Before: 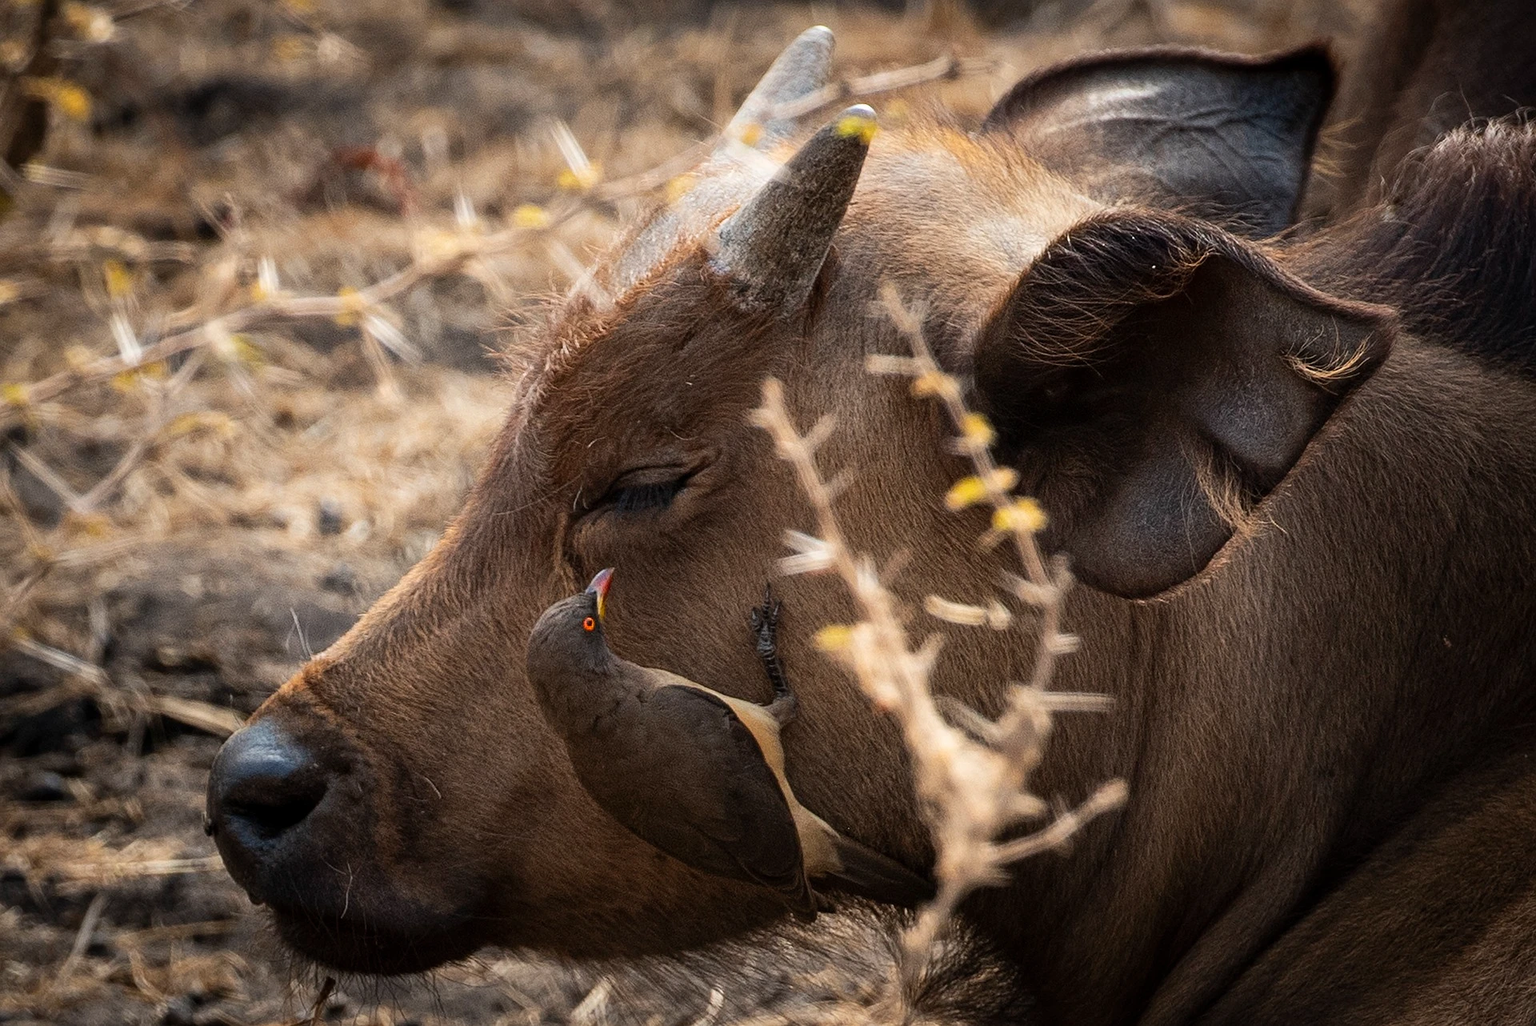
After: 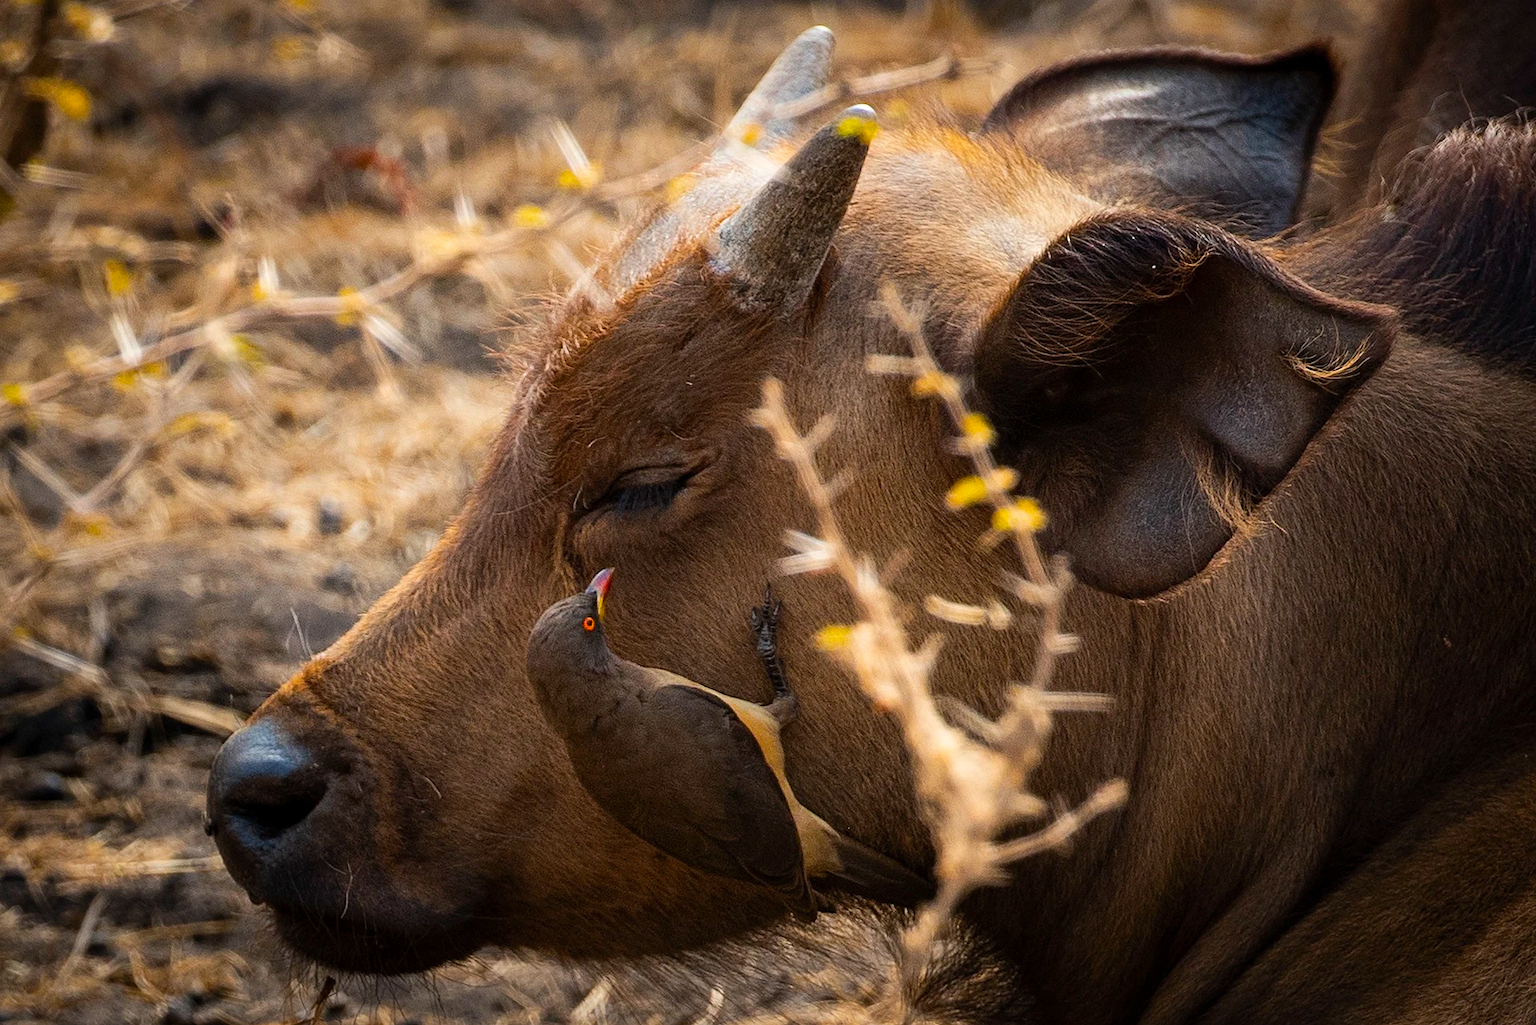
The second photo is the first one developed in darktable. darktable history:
color balance rgb: perceptual saturation grading › global saturation 30%, global vibrance 20%
tone equalizer: on, module defaults
